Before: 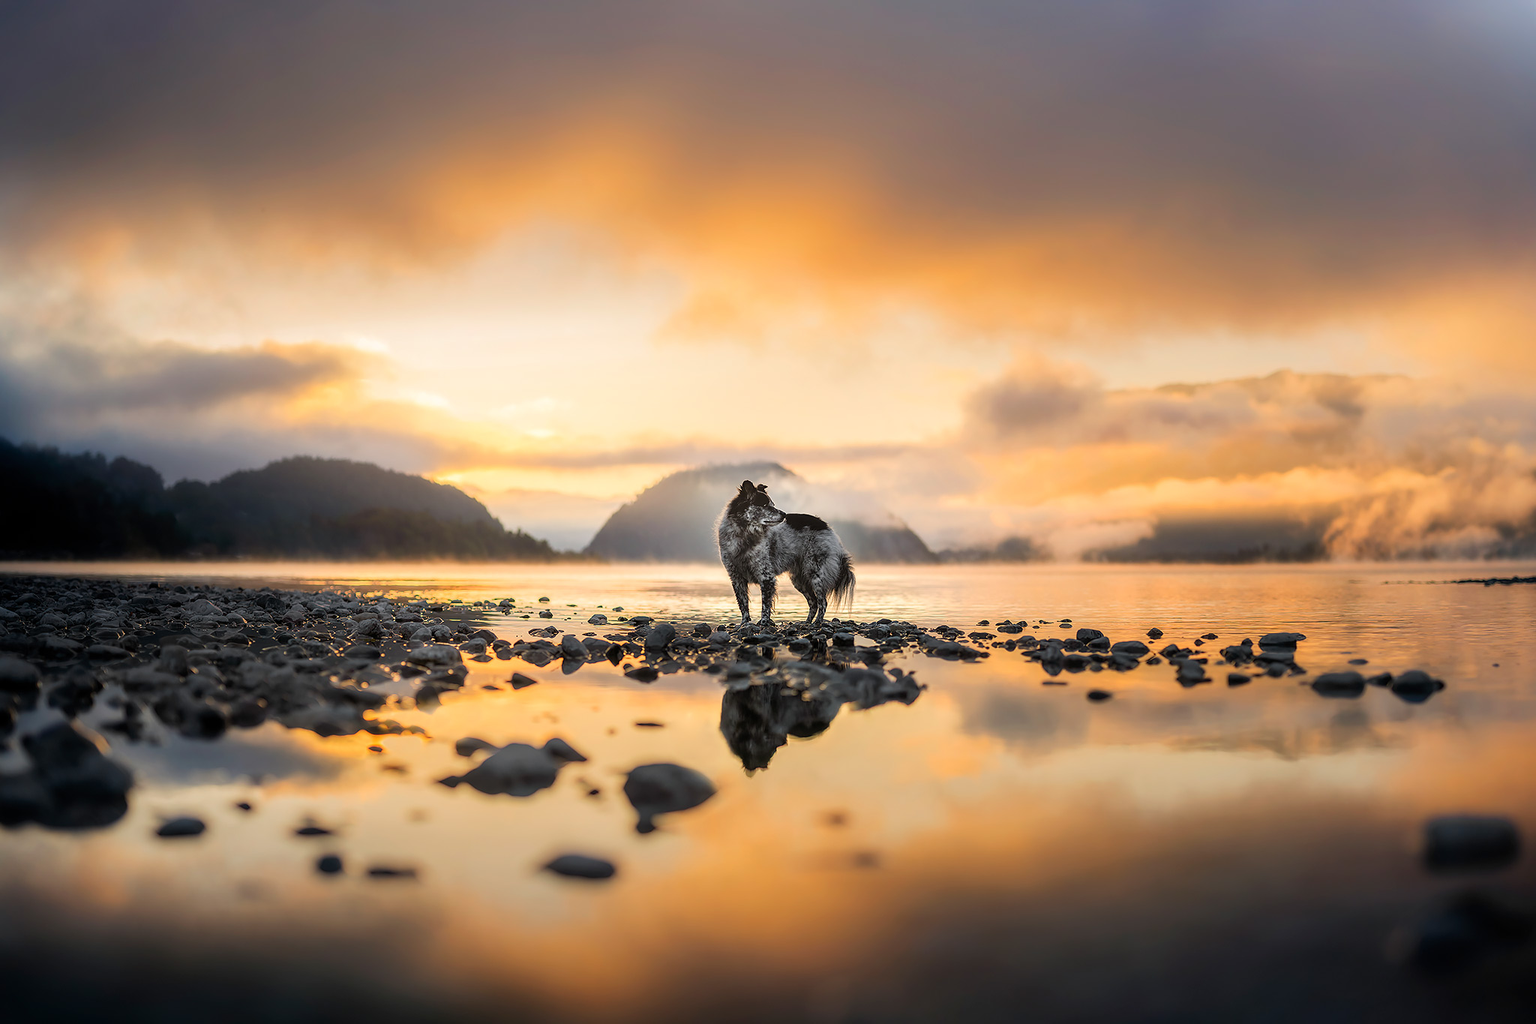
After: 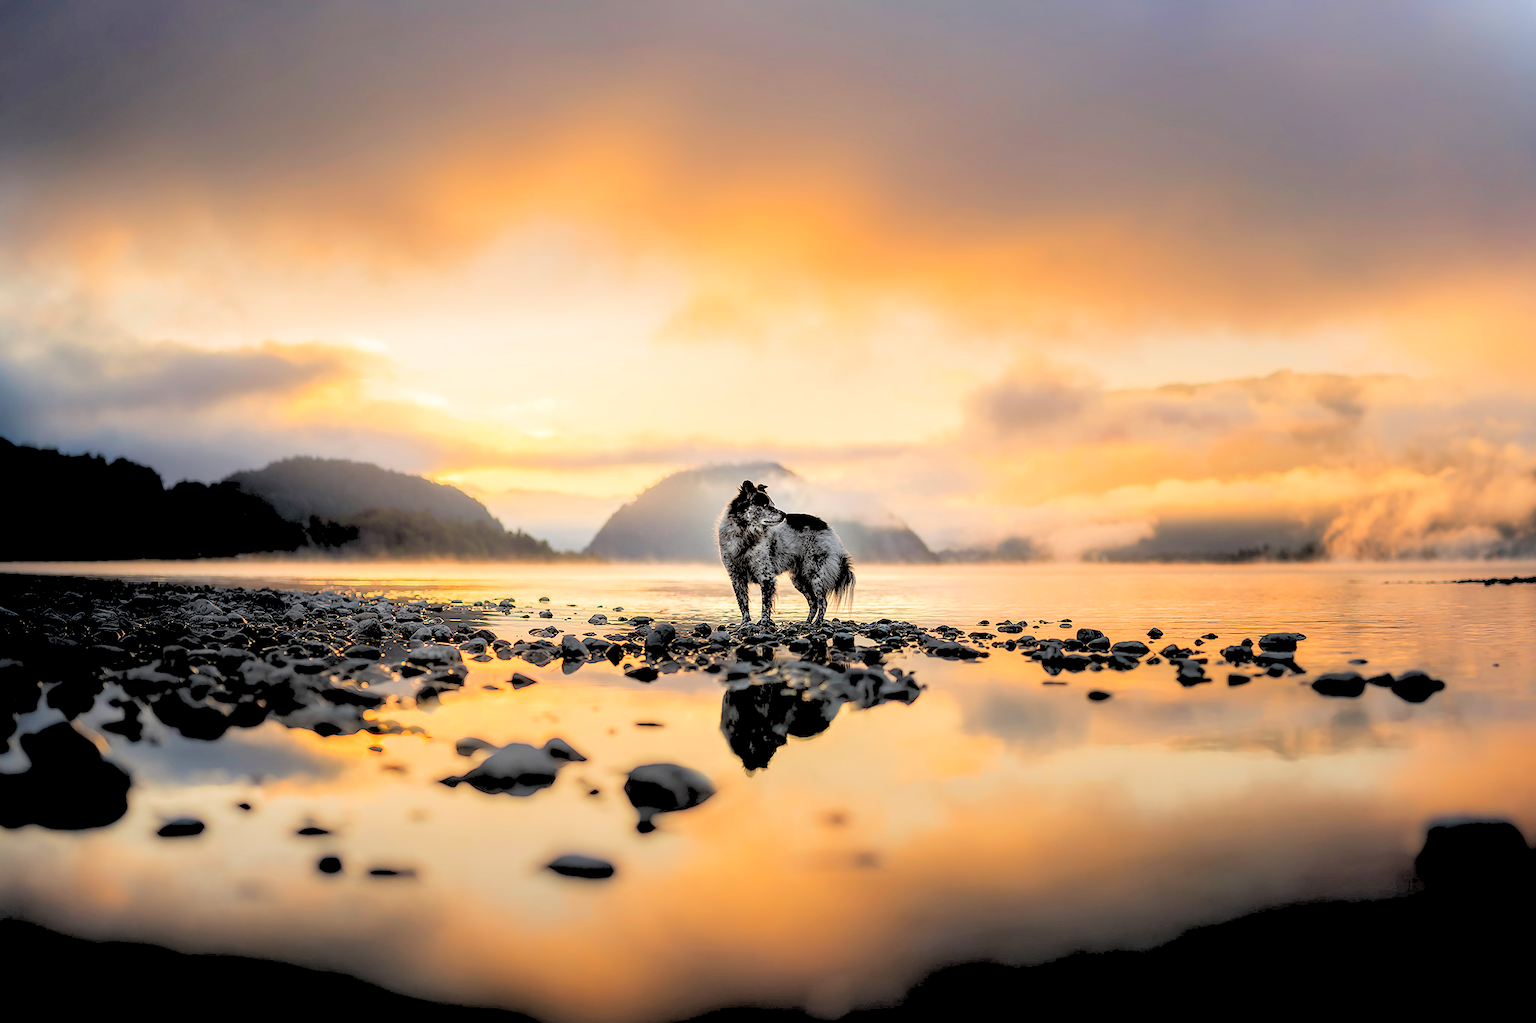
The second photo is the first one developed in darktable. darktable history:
rgb levels: levels [[0.027, 0.429, 0.996], [0, 0.5, 1], [0, 0.5, 1]]
